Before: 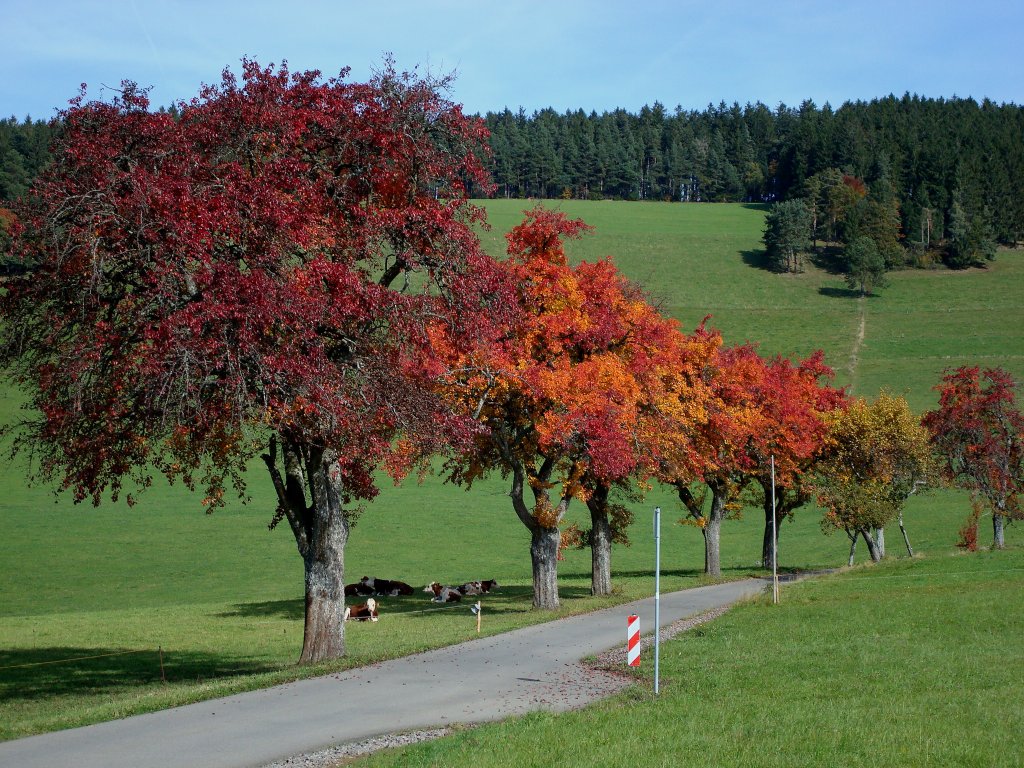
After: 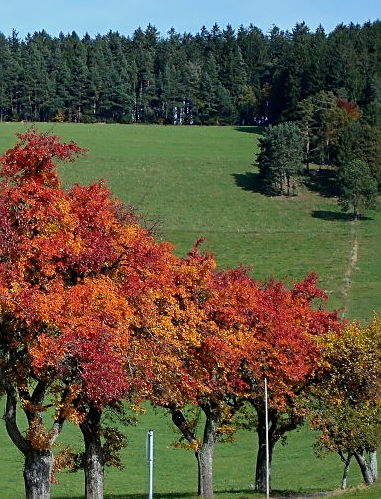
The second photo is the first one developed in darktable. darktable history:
sharpen: on, module defaults
crop and rotate: left 49.524%, top 10.131%, right 13.186%, bottom 24.791%
